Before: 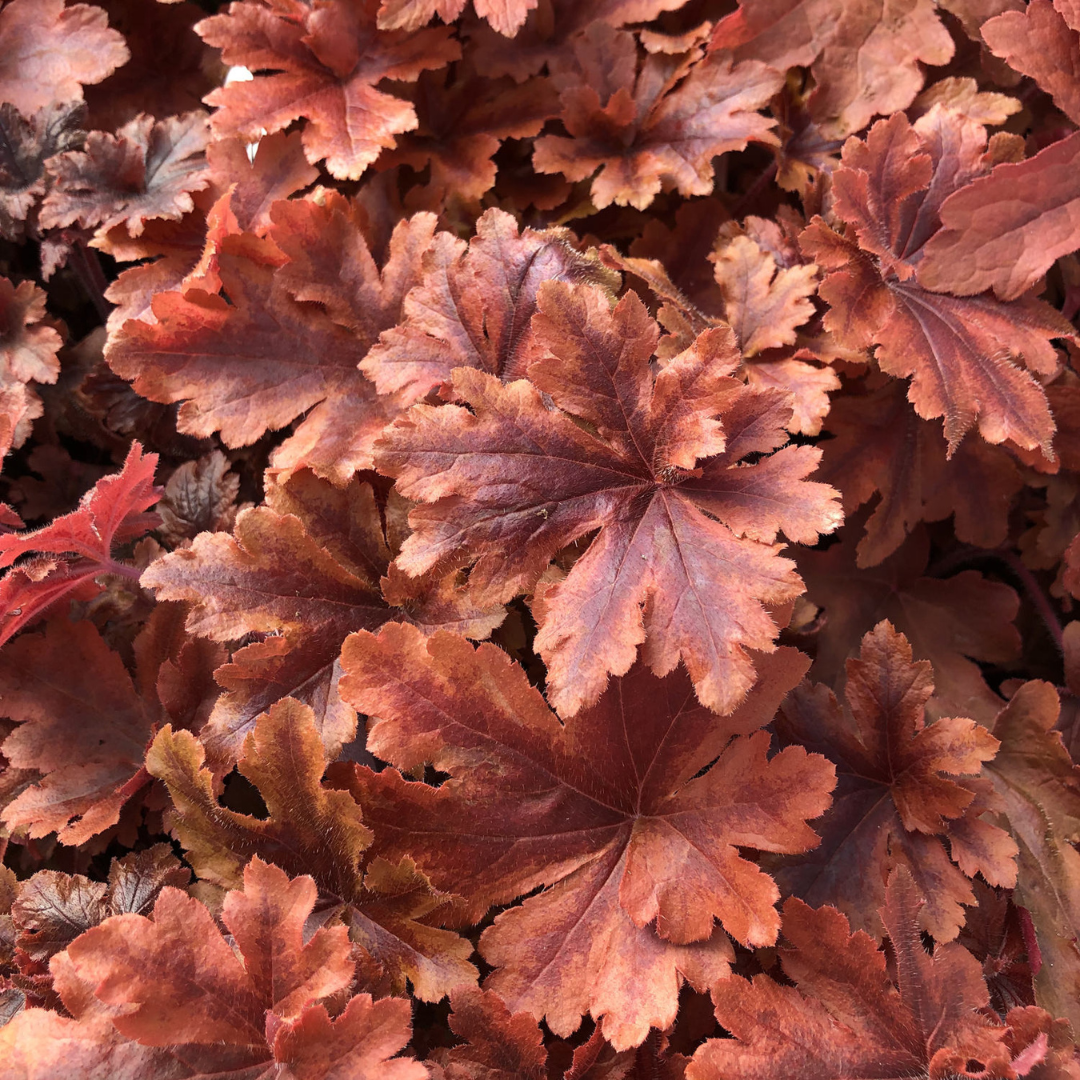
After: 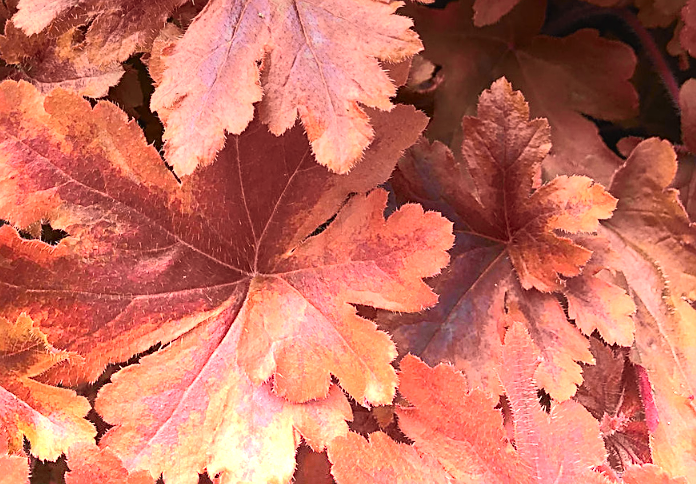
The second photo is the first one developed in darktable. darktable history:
tone curve: curves: ch0 [(0, 0.026) (0.181, 0.223) (0.405, 0.46) (0.456, 0.528) (0.634, 0.728) (0.877, 0.89) (0.984, 0.935)]; ch1 [(0, 0) (0.443, 0.43) (0.492, 0.488) (0.566, 0.579) (0.595, 0.625) (0.65, 0.657) (0.696, 0.725) (1, 1)]; ch2 [(0, 0) (0.33, 0.301) (0.421, 0.443) (0.447, 0.489) (0.495, 0.494) (0.537, 0.57) (0.586, 0.591) (0.663, 0.686) (1, 1)], color space Lab, independent channels, preserve colors none
crop and rotate: left 35.509%, top 50.238%, bottom 4.934%
graduated density: density -3.9 EV
sharpen: on, module defaults
